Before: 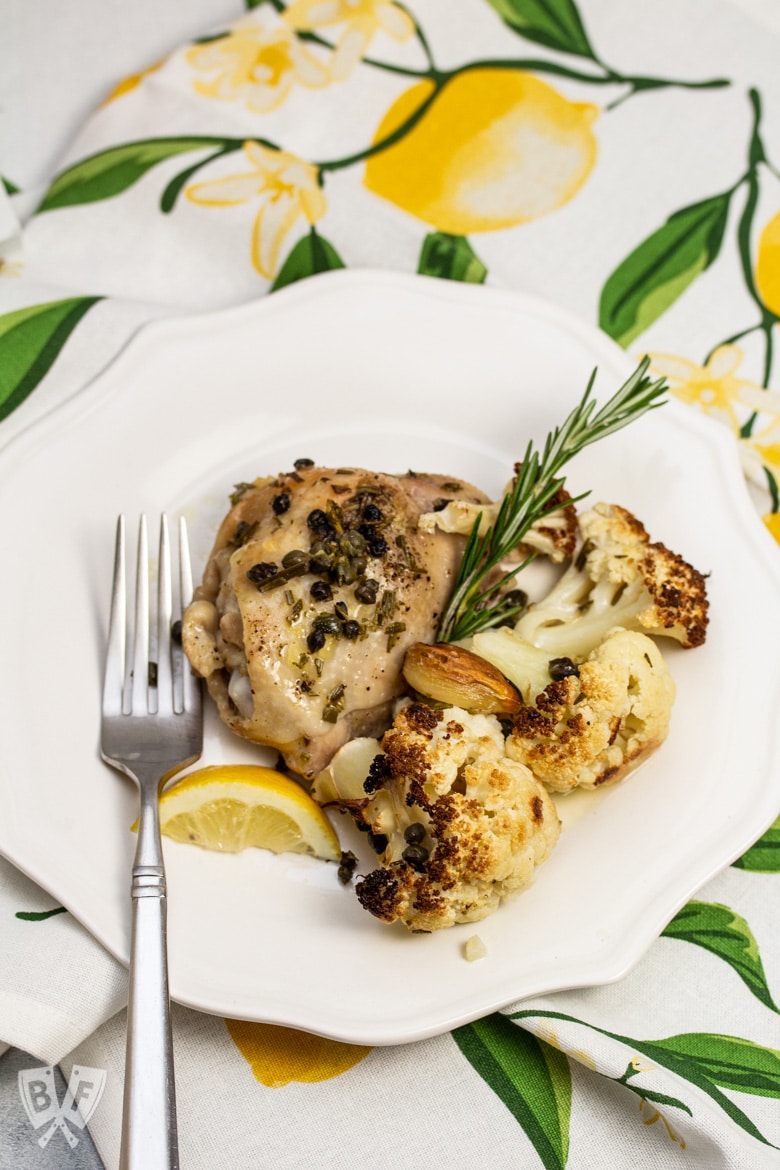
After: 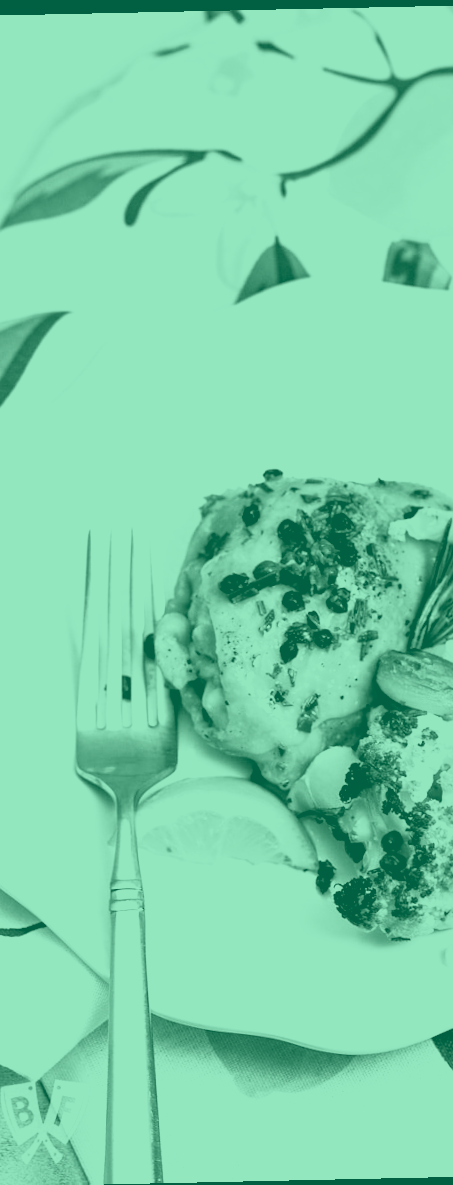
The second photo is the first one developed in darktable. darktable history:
crop: left 5.114%, right 38.589%
colorize: hue 147.6°, saturation 65%, lightness 21.64%
white balance: red 0.976, blue 1.04
rotate and perspective: rotation -1.24°, automatic cropping off
filmic rgb: black relative exposure -3.63 EV, white relative exposure 2.16 EV, hardness 3.62
contrast brightness saturation: contrast 0.09, saturation 0.28
exposure: exposure 0.496 EV, compensate highlight preservation false
